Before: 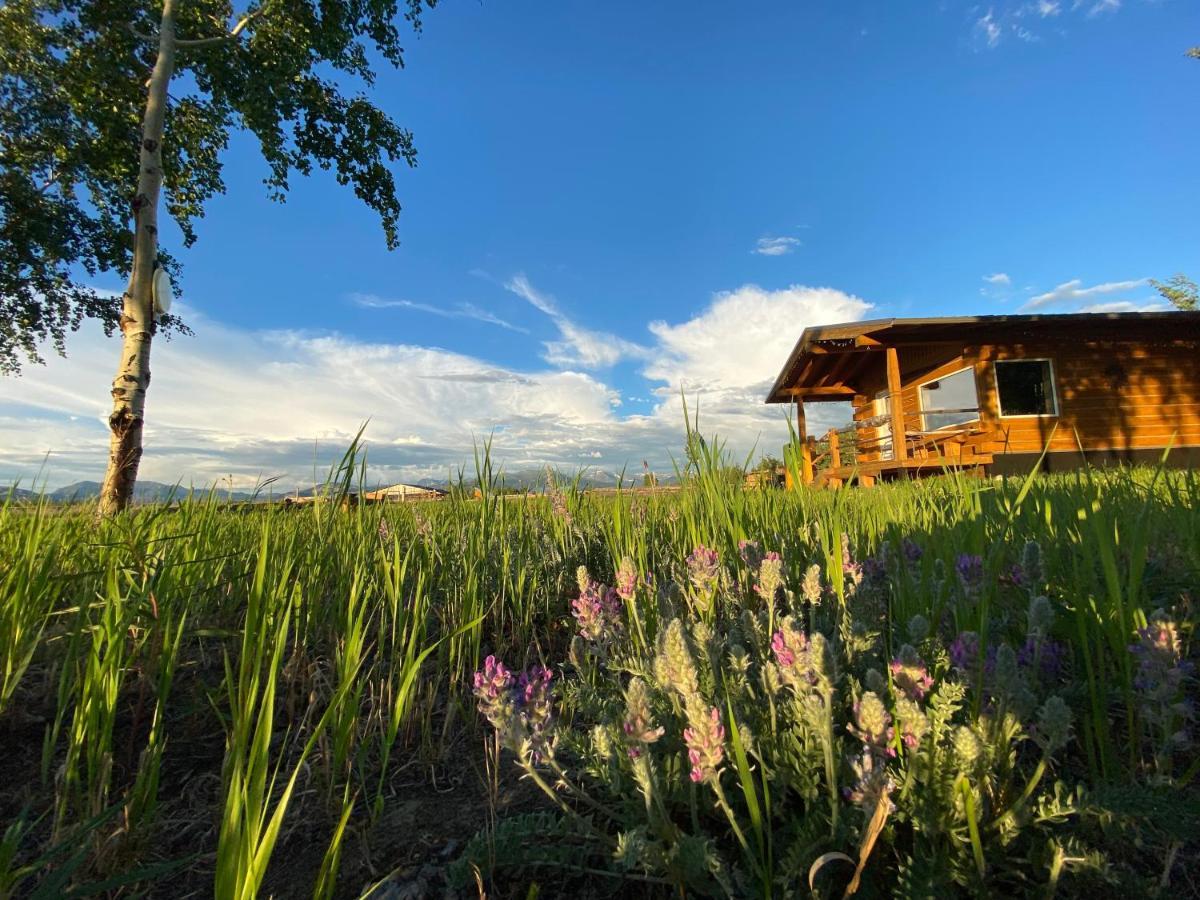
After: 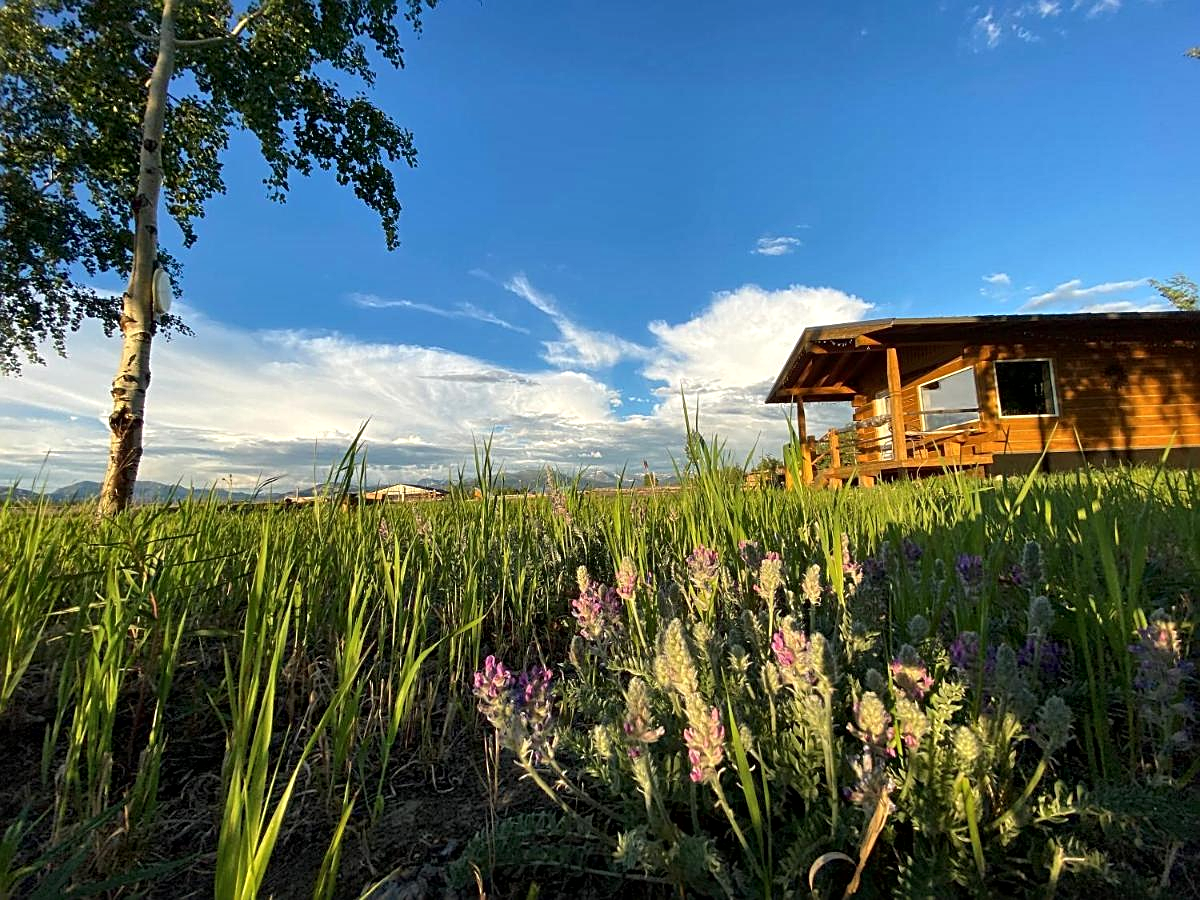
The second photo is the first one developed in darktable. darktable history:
local contrast: mode bilateral grid, contrast 20, coarseness 50, detail 150%, midtone range 0.2
sharpen: on, module defaults
